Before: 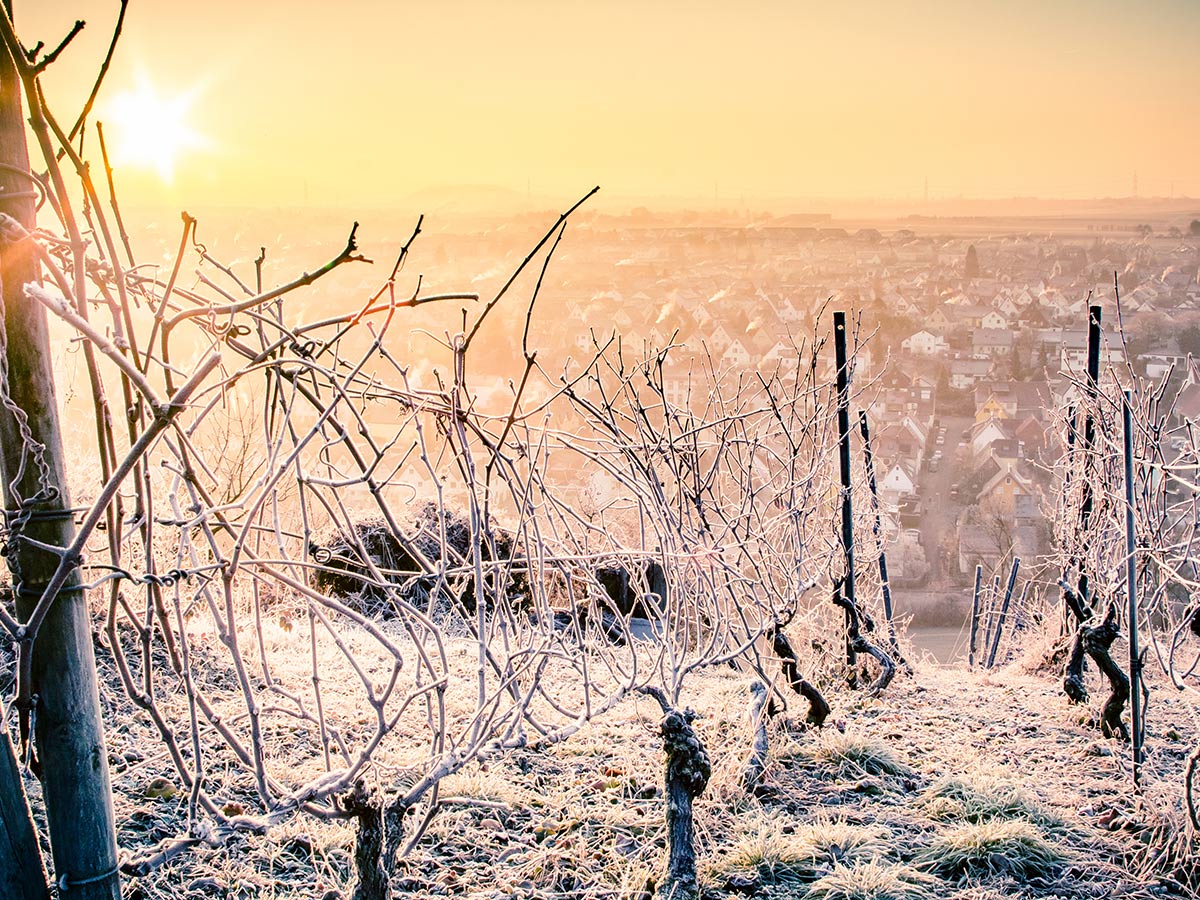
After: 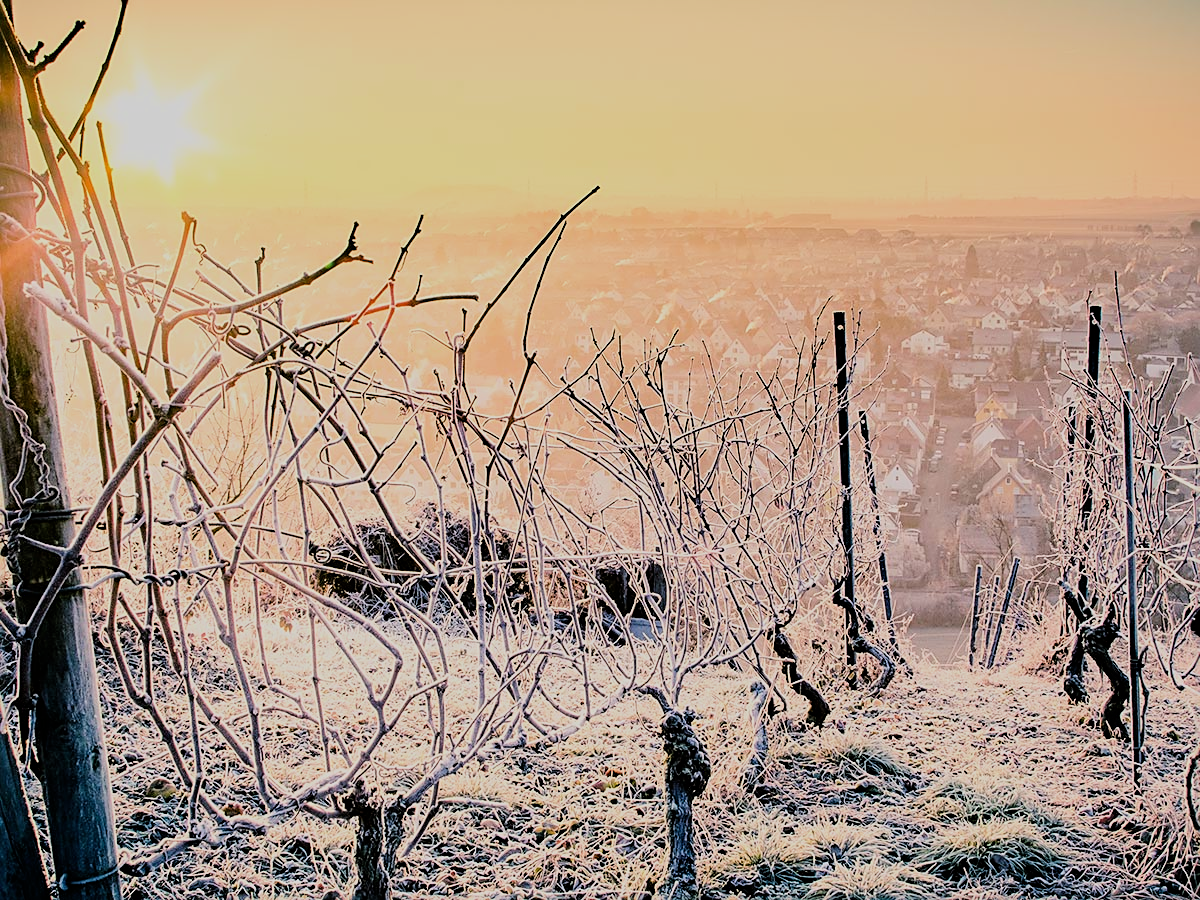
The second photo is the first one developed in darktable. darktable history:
filmic rgb: black relative exposure -7.2 EV, white relative exposure 5.38 EV, hardness 3.03, color science v6 (2022)
sharpen: on, module defaults
